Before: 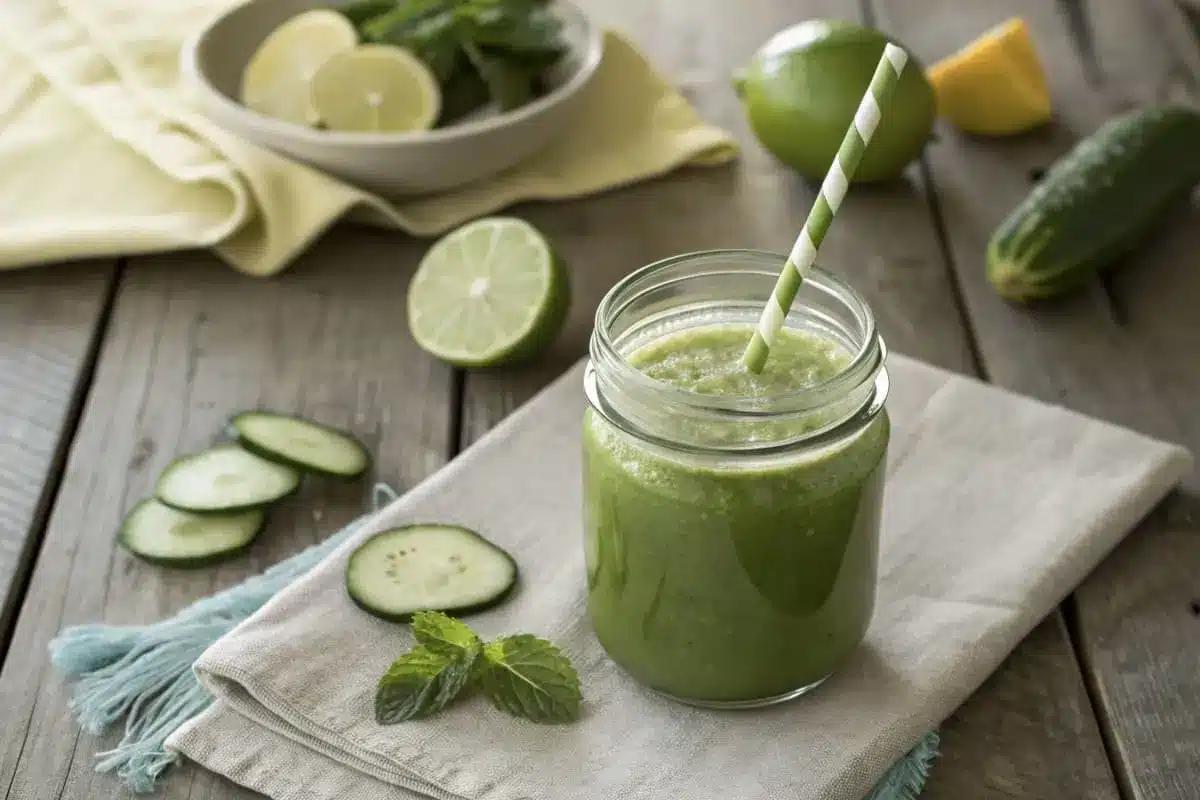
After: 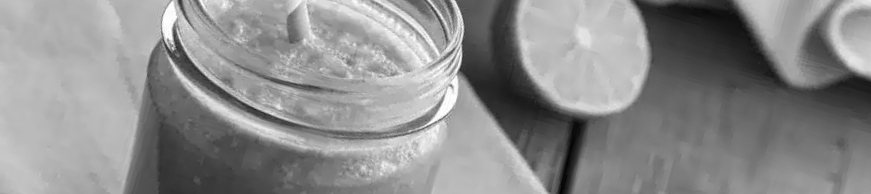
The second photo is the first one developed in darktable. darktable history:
crop and rotate: angle 16.12°, top 30.835%, bottom 35.653%
monochrome: size 1
